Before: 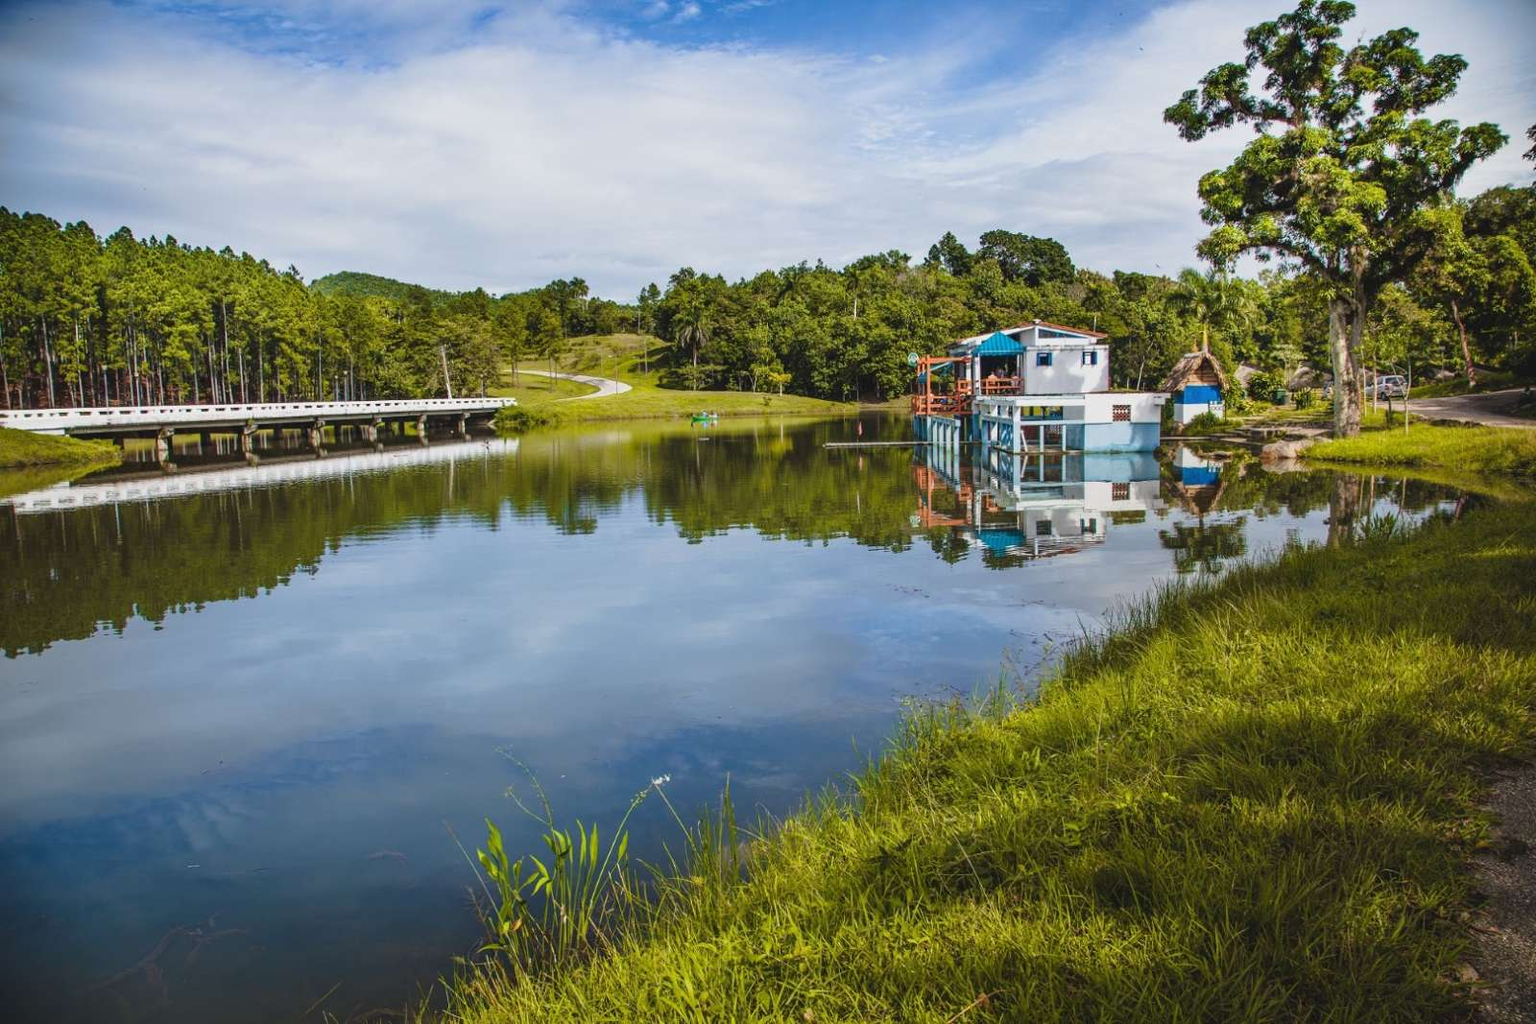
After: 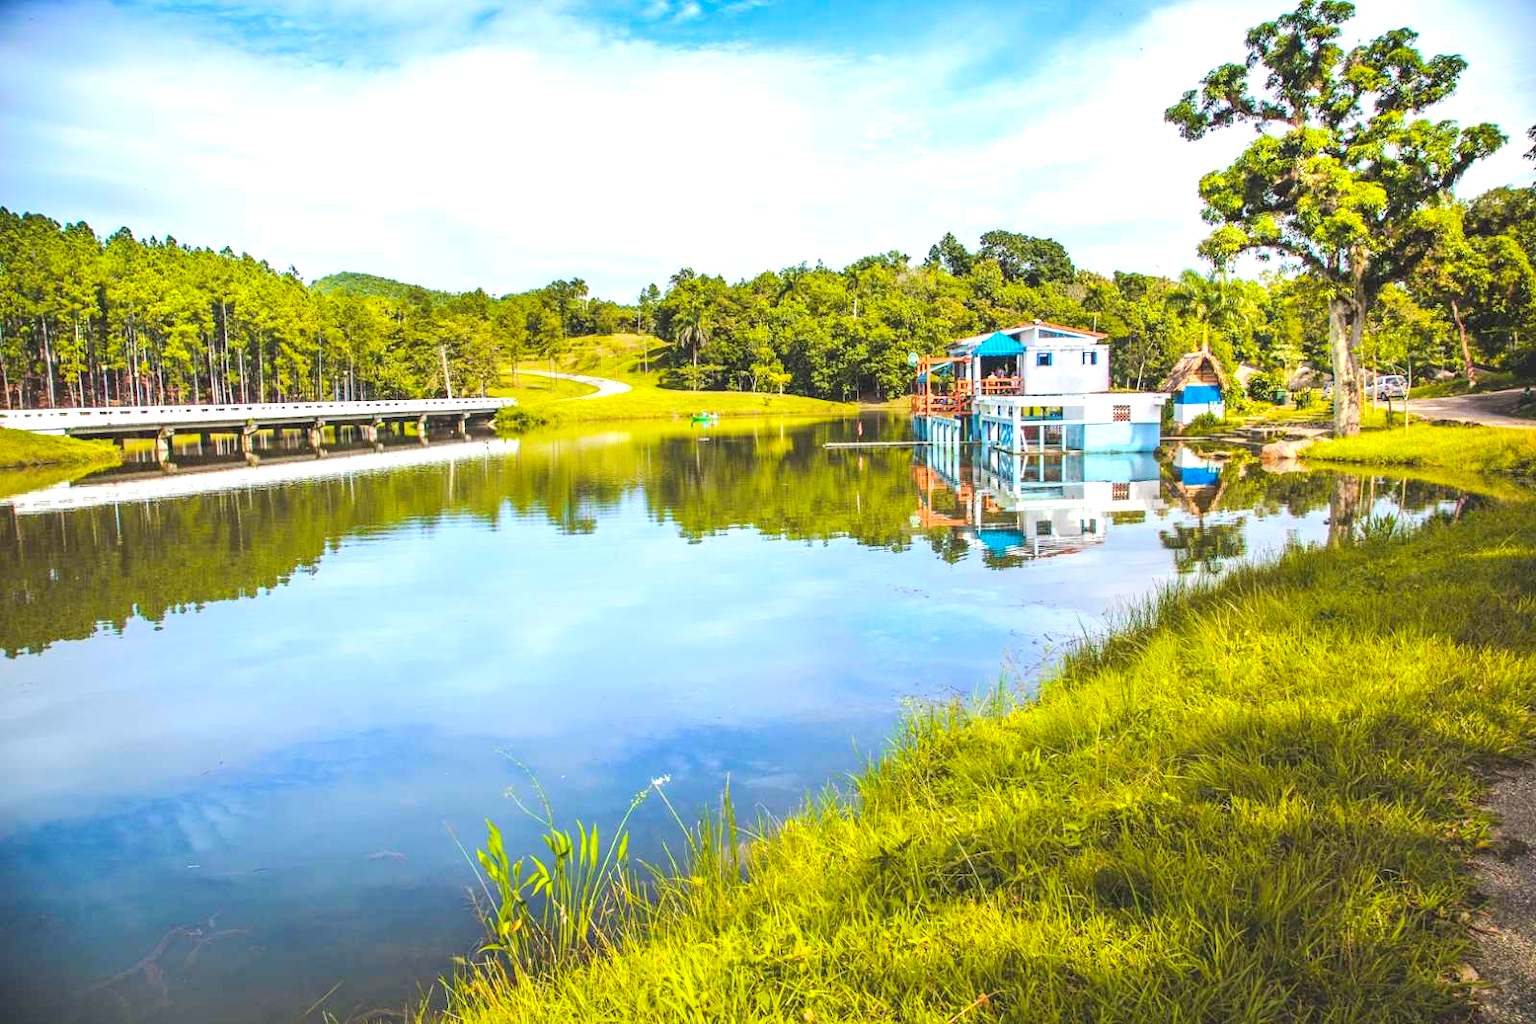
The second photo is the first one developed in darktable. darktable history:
tone curve: curves: ch0 [(0, 0) (0.07, 0.057) (0.15, 0.177) (0.352, 0.445) (0.59, 0.703) (0.857, 0.908) (1, 1)], color space Lab, independent channels, preserve colors none
color balance rgb: perceptual saturation grading › global saturation 25.371%, global vibrance 20%
exposure: black level correction 0, exposure 1 EV, compensate highlight preservation false
